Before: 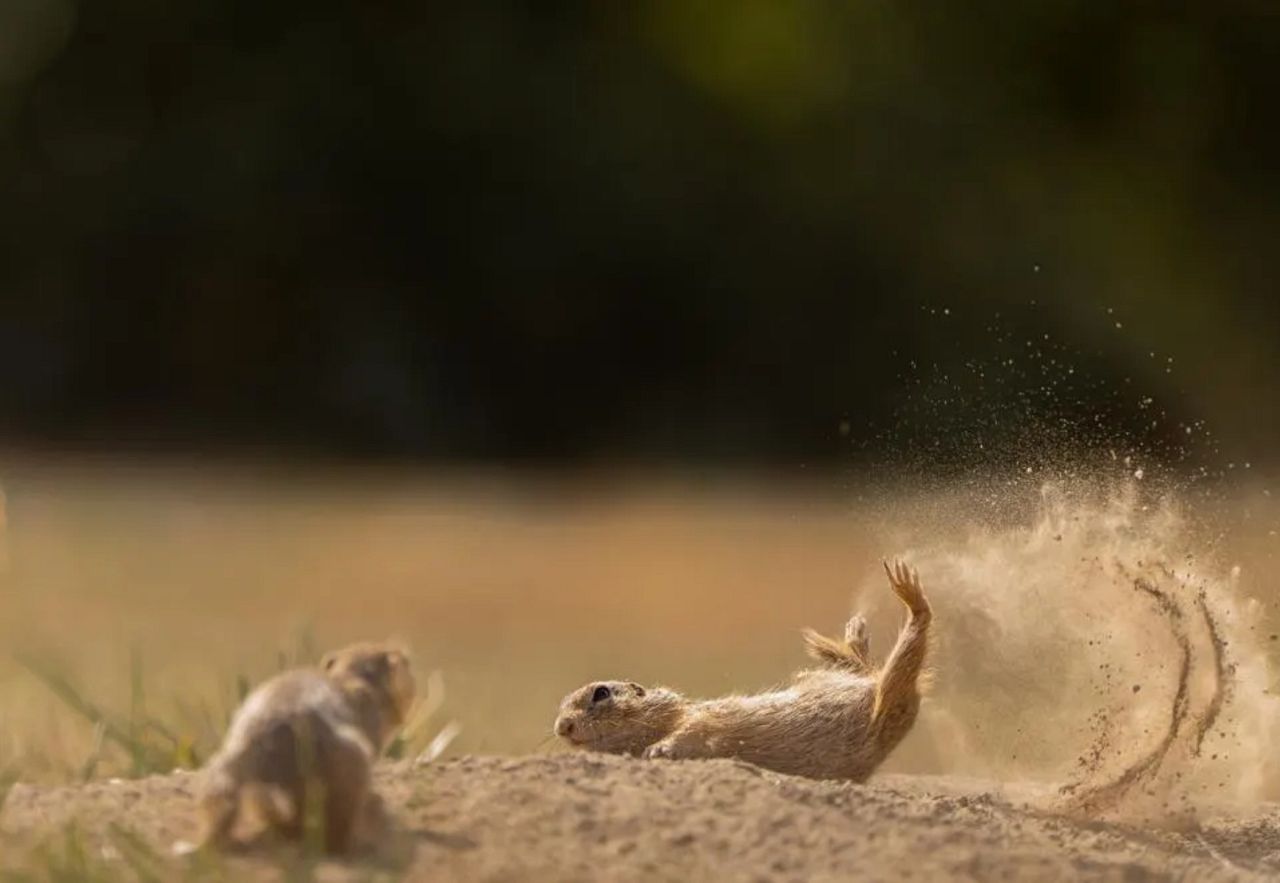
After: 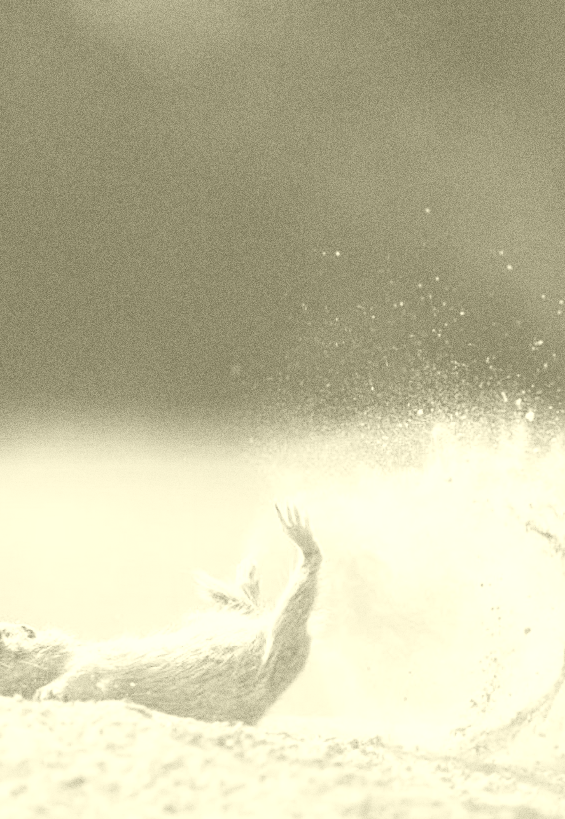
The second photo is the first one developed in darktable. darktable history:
colorize: hue 43.2°, saturation 40%, version 1
crop: left 47.628%, top 6.643%, right 7.874%
base curve: curves: ch0 [(0, 0) (0.007, 0.004) (0.027, 0.03) (0.046, 0.07) (0.207, 0.54) (0.442, 0.872) (0.673, 0.972) (1, 1)], preserve colors none
grain: coarseness 0.09 ISO, strength 40%
